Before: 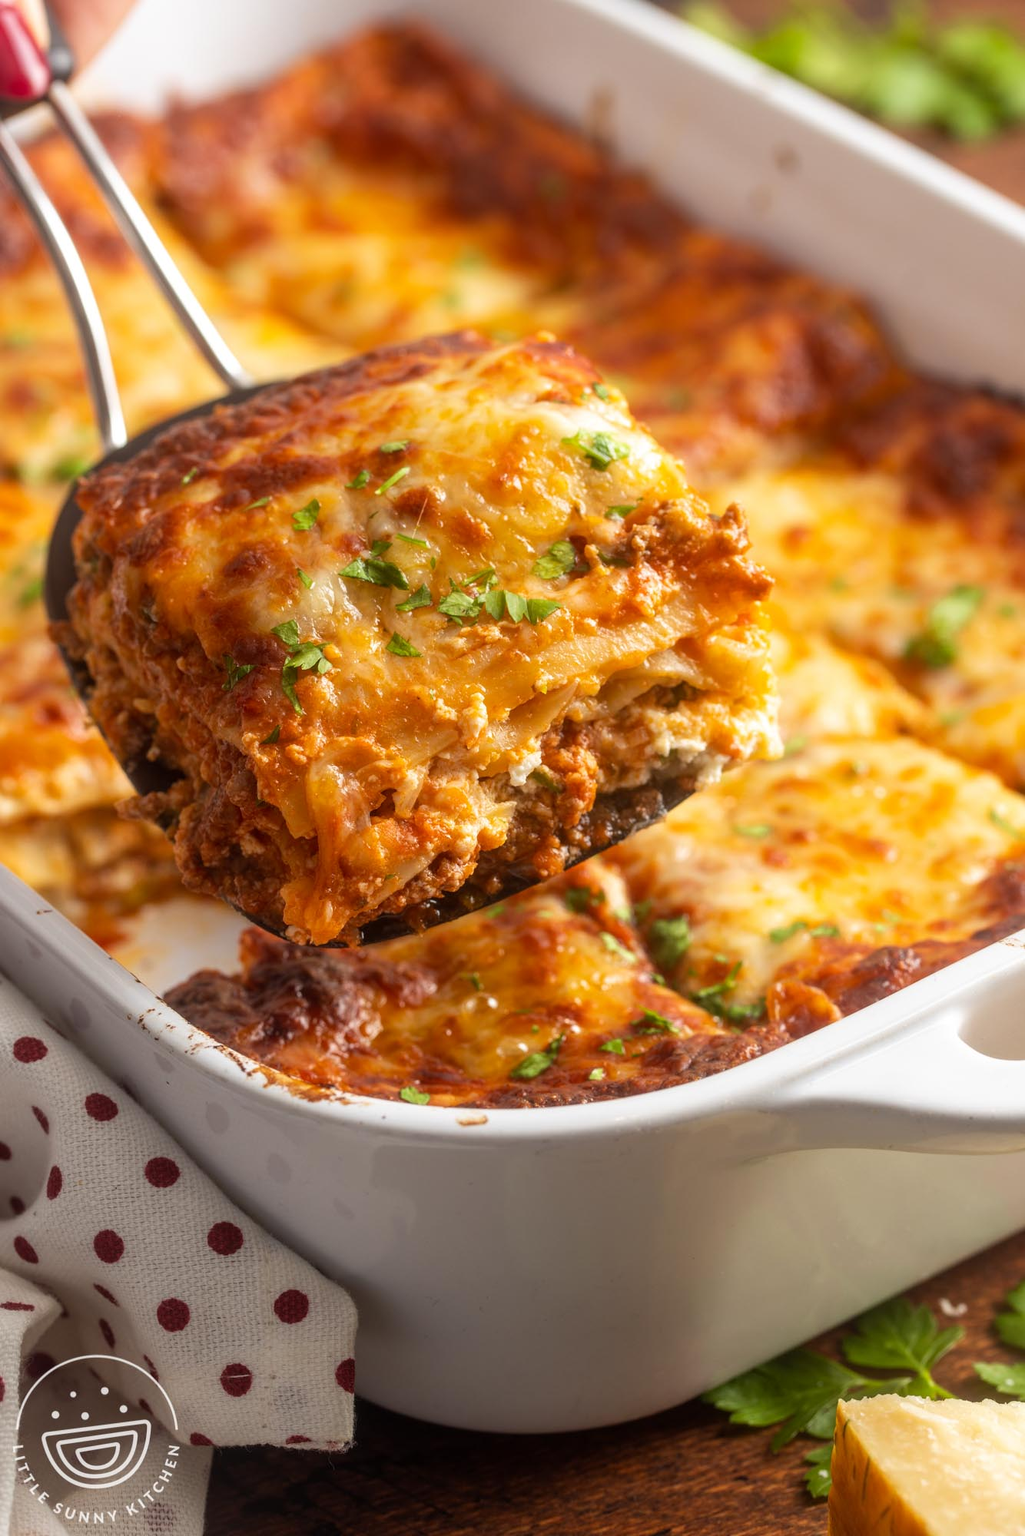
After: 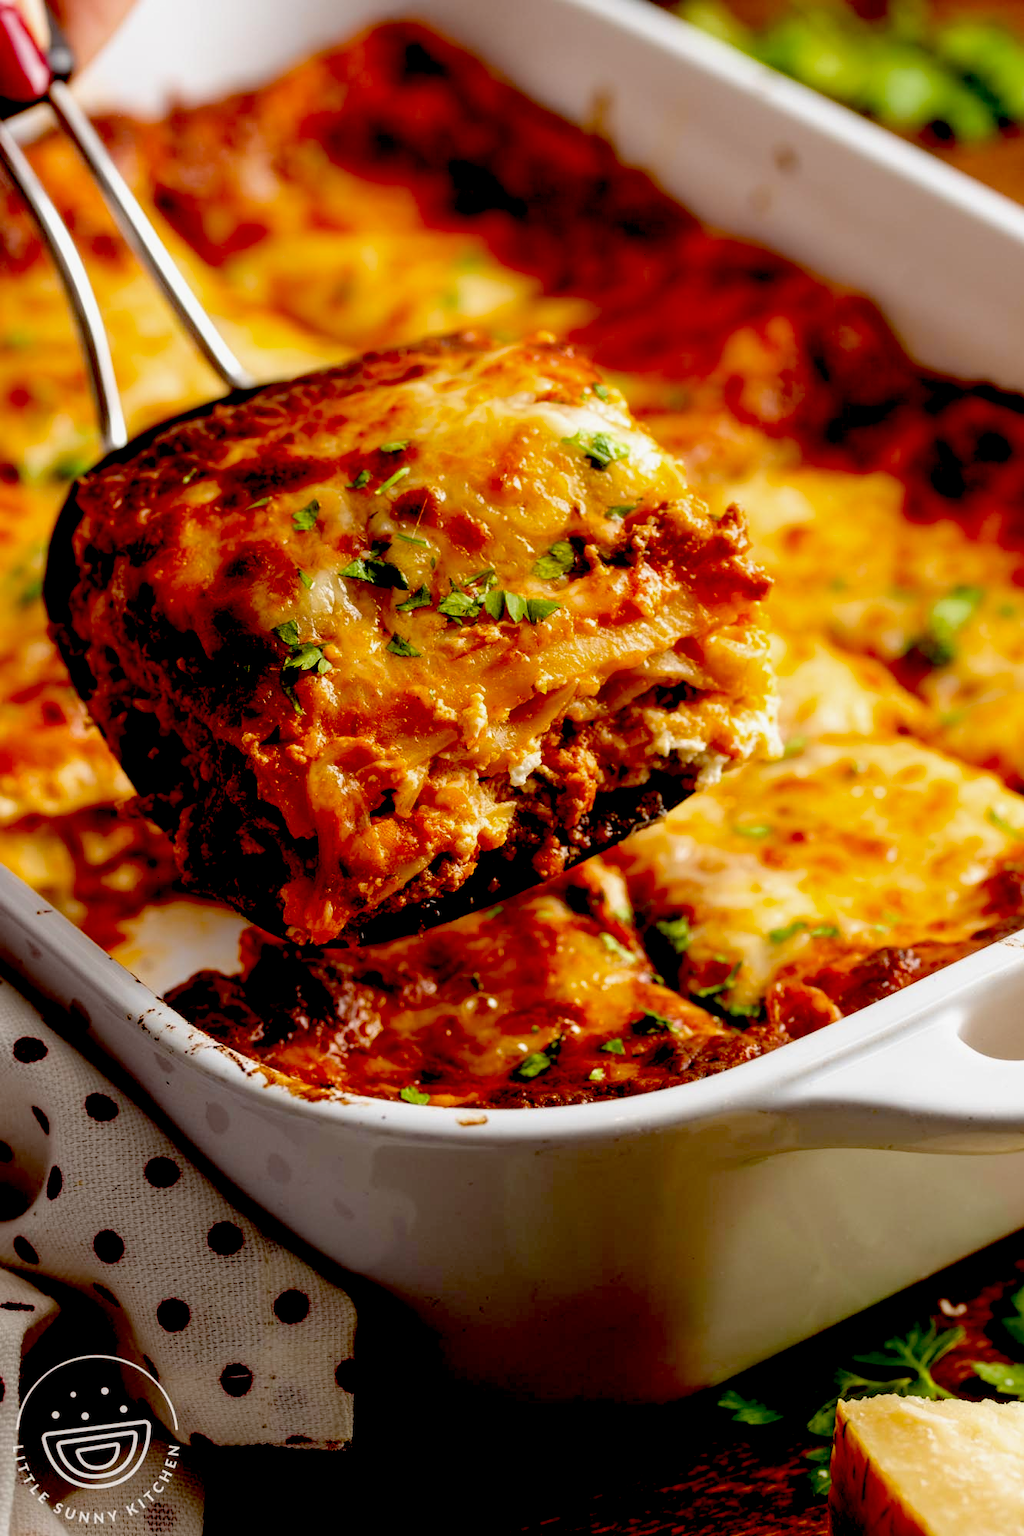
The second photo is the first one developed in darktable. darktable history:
exposure: black level correction 0.1, exposure -0.089 EV, compensate highlight preservation false
base curve: curves: ch0 [(0, 0) (0.472, 0.455) (1, 1)]
